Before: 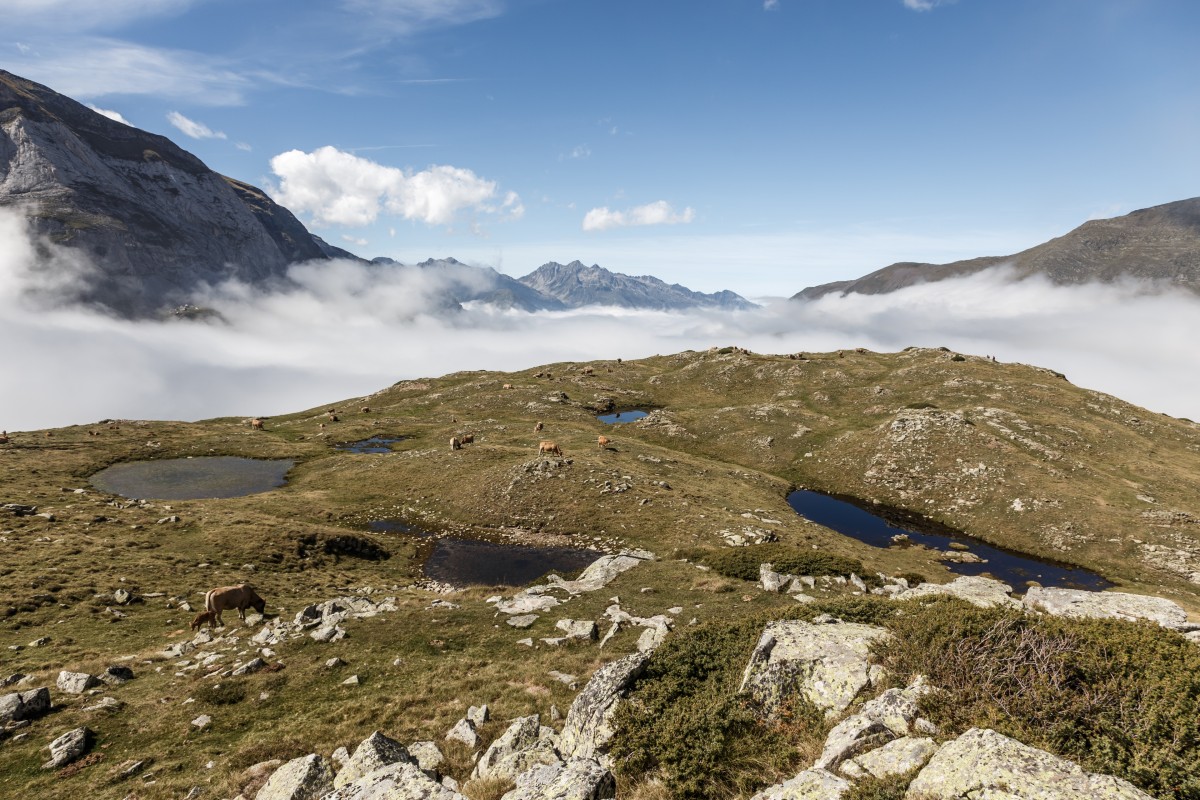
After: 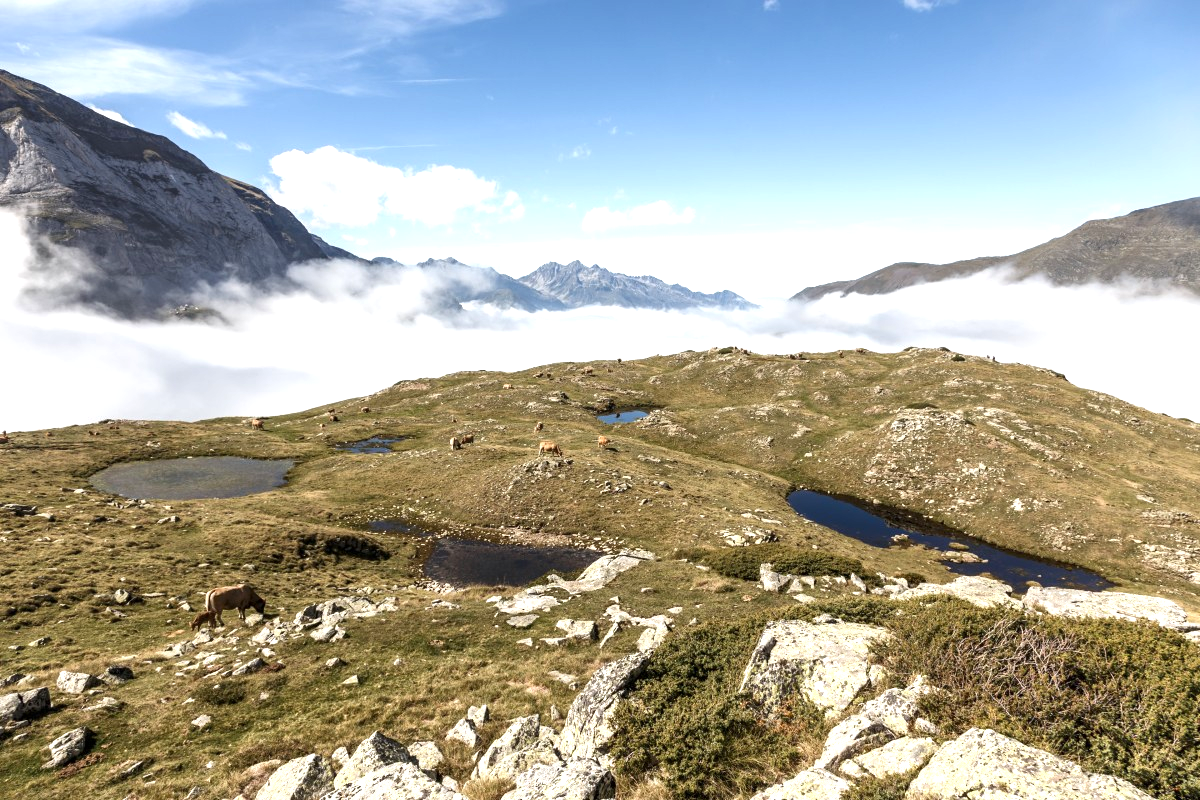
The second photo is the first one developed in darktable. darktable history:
local contrast: mode bilateral grid, contrast 20, coarseness 50, detail 119%, midtone range 0.2
exposure: exposure 0.772 EV, compensate exposure bias true, compensate highlight preservation false
